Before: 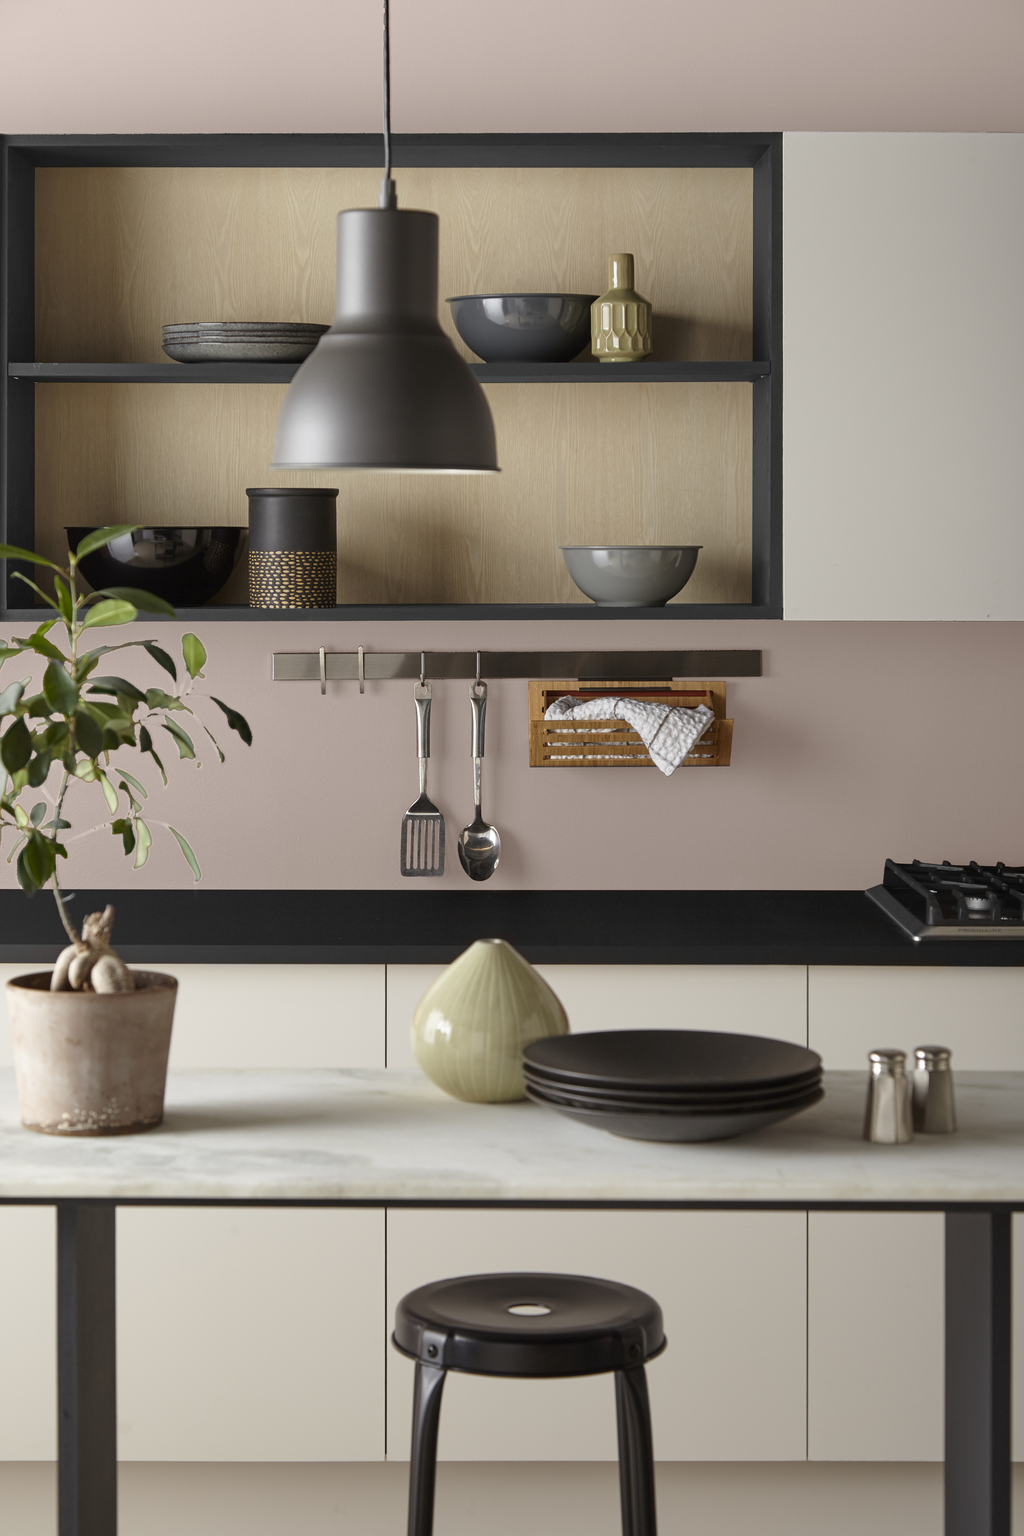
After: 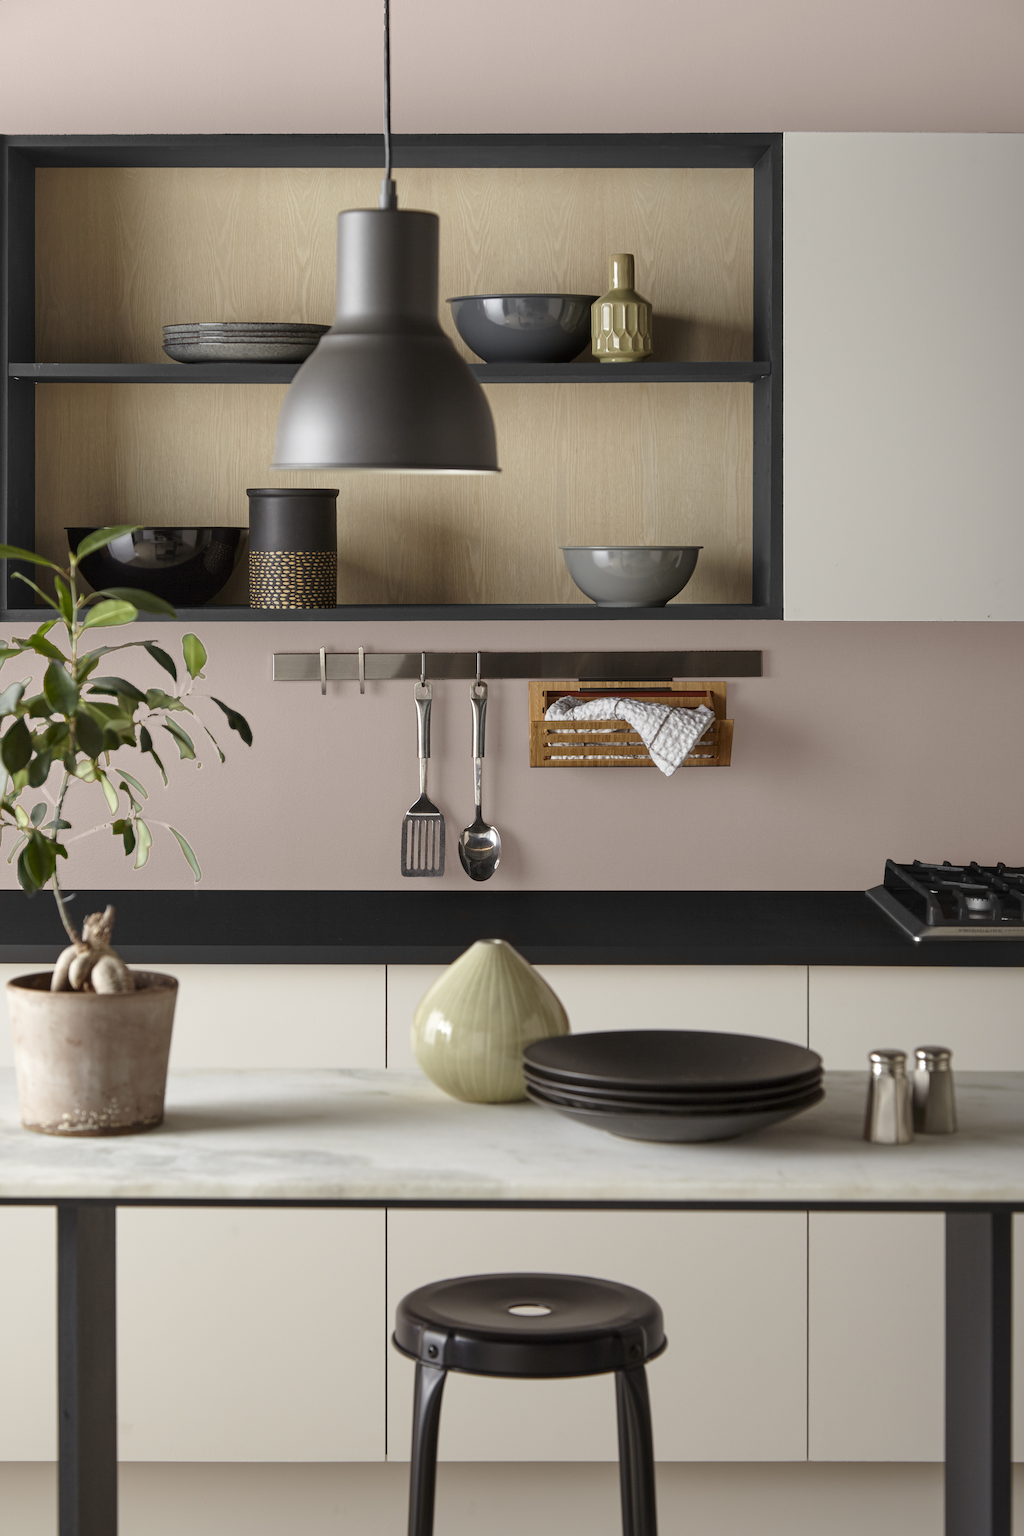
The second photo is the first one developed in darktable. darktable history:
shadows and highlights: shadows 61.65, white point adjustment 0.409, highlights -34.09, compress 83.61%
local contrast: highlights 102%, shadows 99%, detail 119%, midtone range 0.2
